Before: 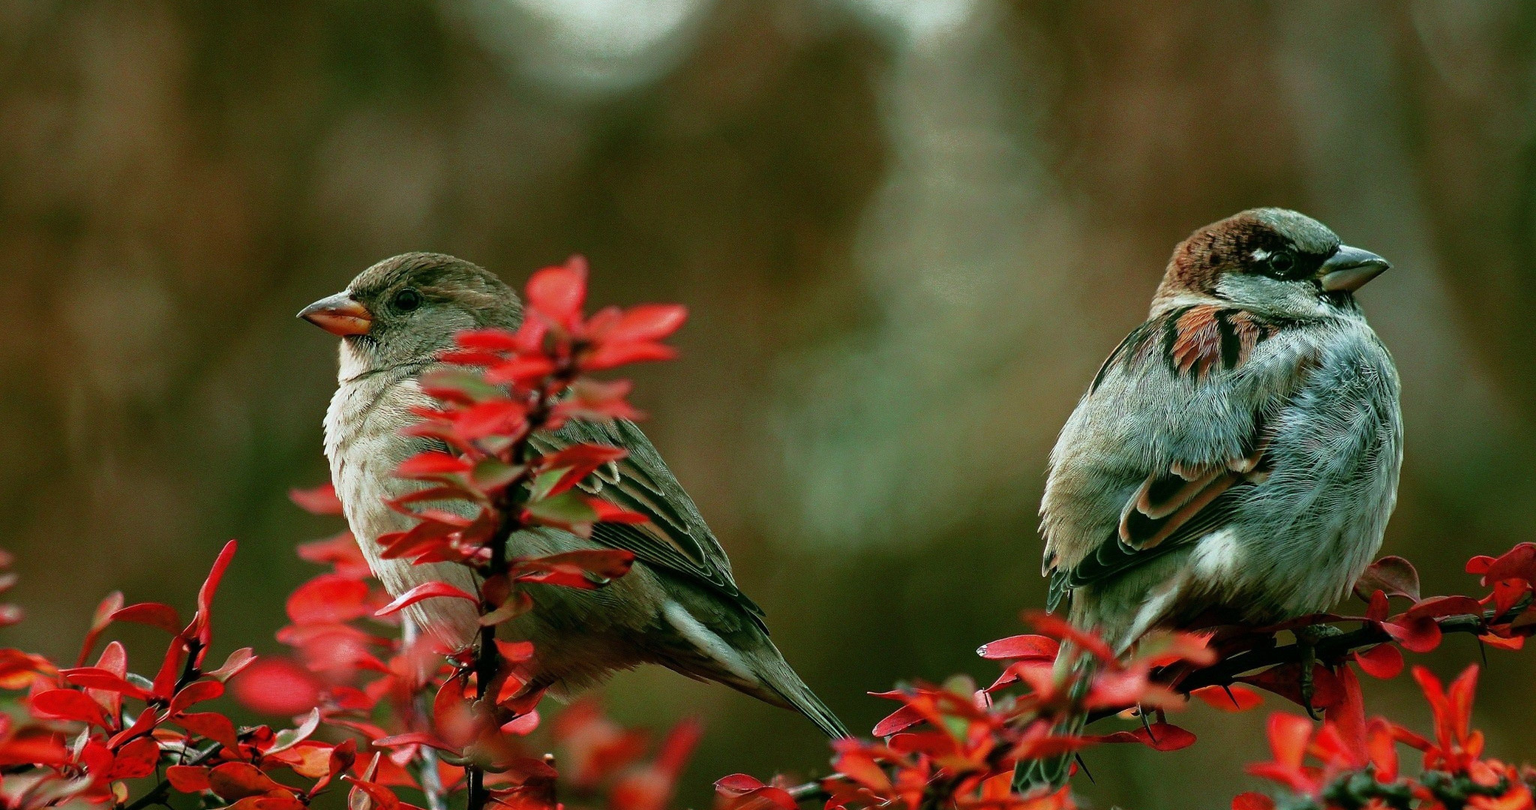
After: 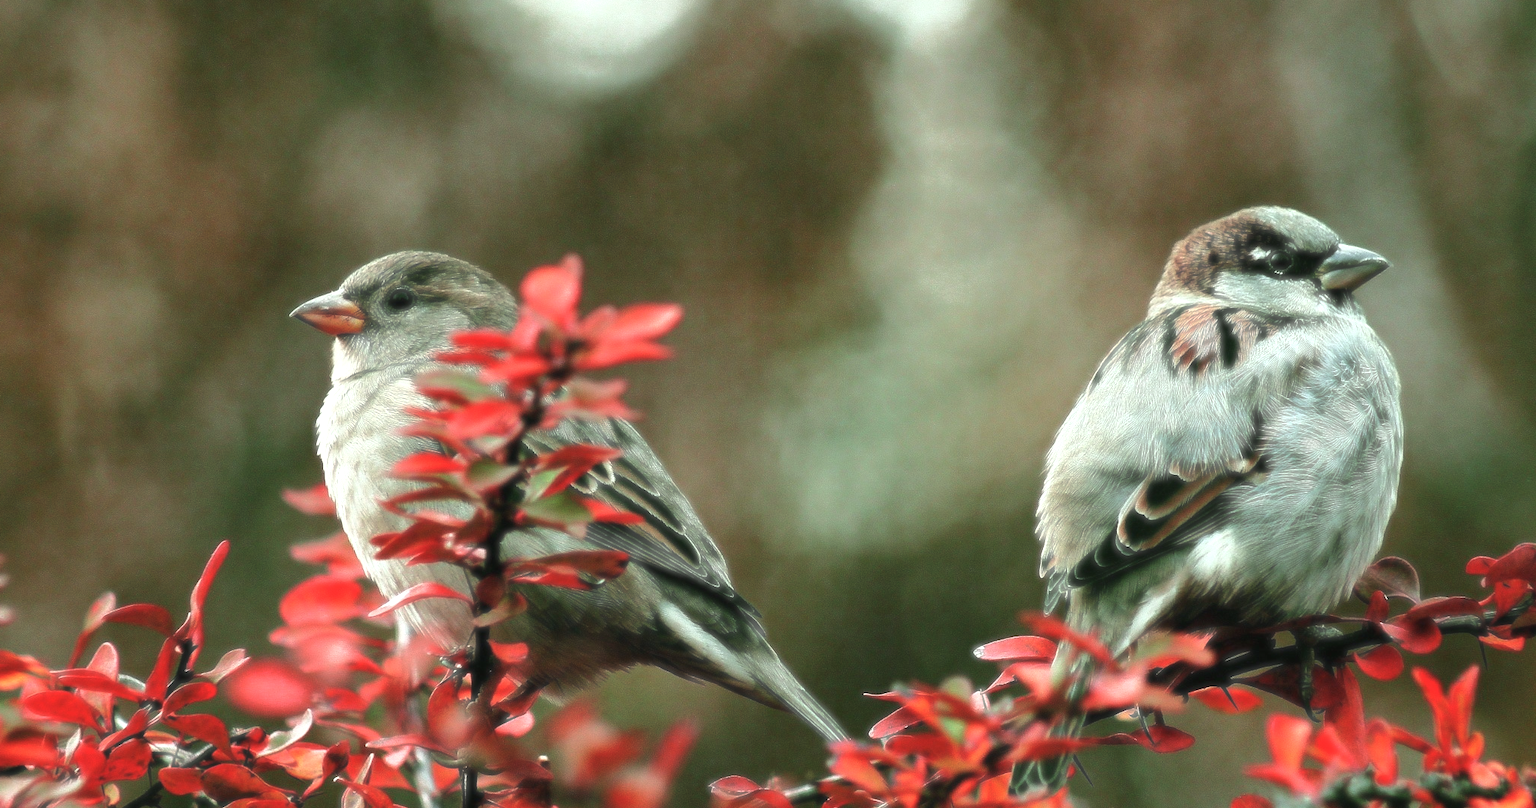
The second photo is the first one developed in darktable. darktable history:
crop and rotate: left 0.597%, top 0.397%, bottom 0.374%
haze removal: strength -0.896, distance 0.226, adaptive false
exposure: black level correction -0.002, exposure 0.547 EV, compensate highlight preservation false
